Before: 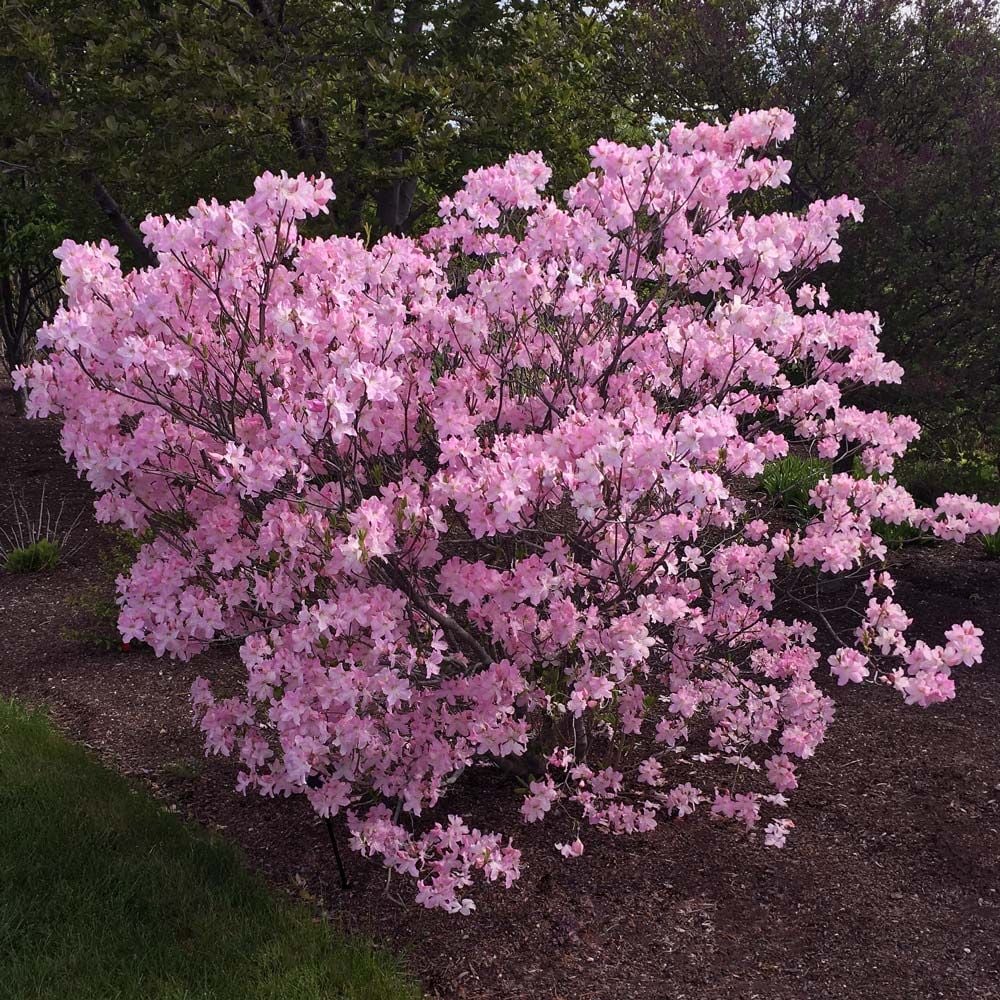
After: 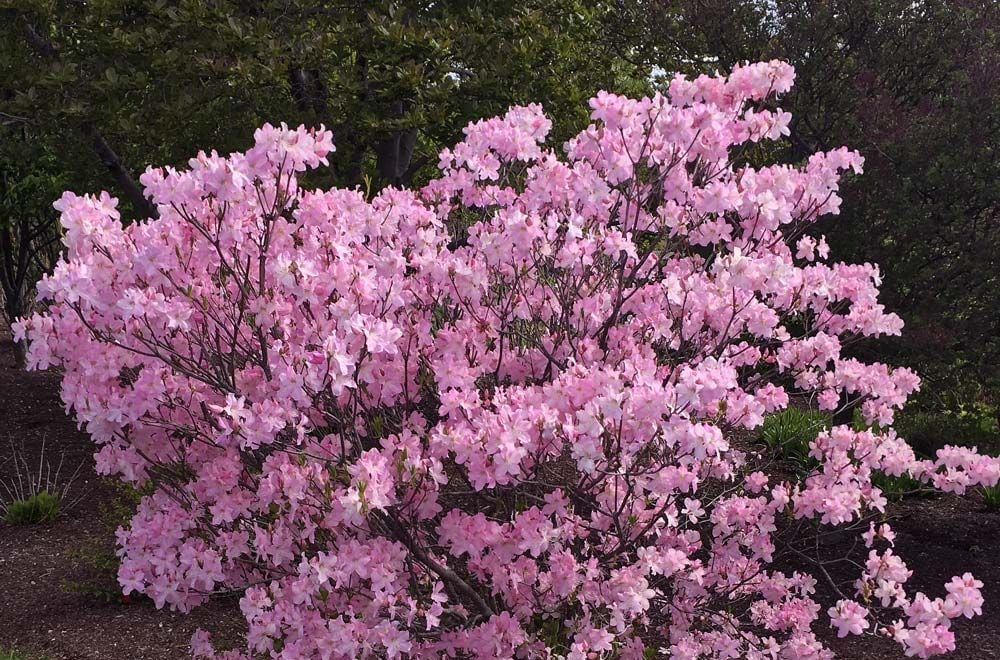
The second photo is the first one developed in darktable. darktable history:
crop and rotate: top 4.899%, bottom 29.002%
